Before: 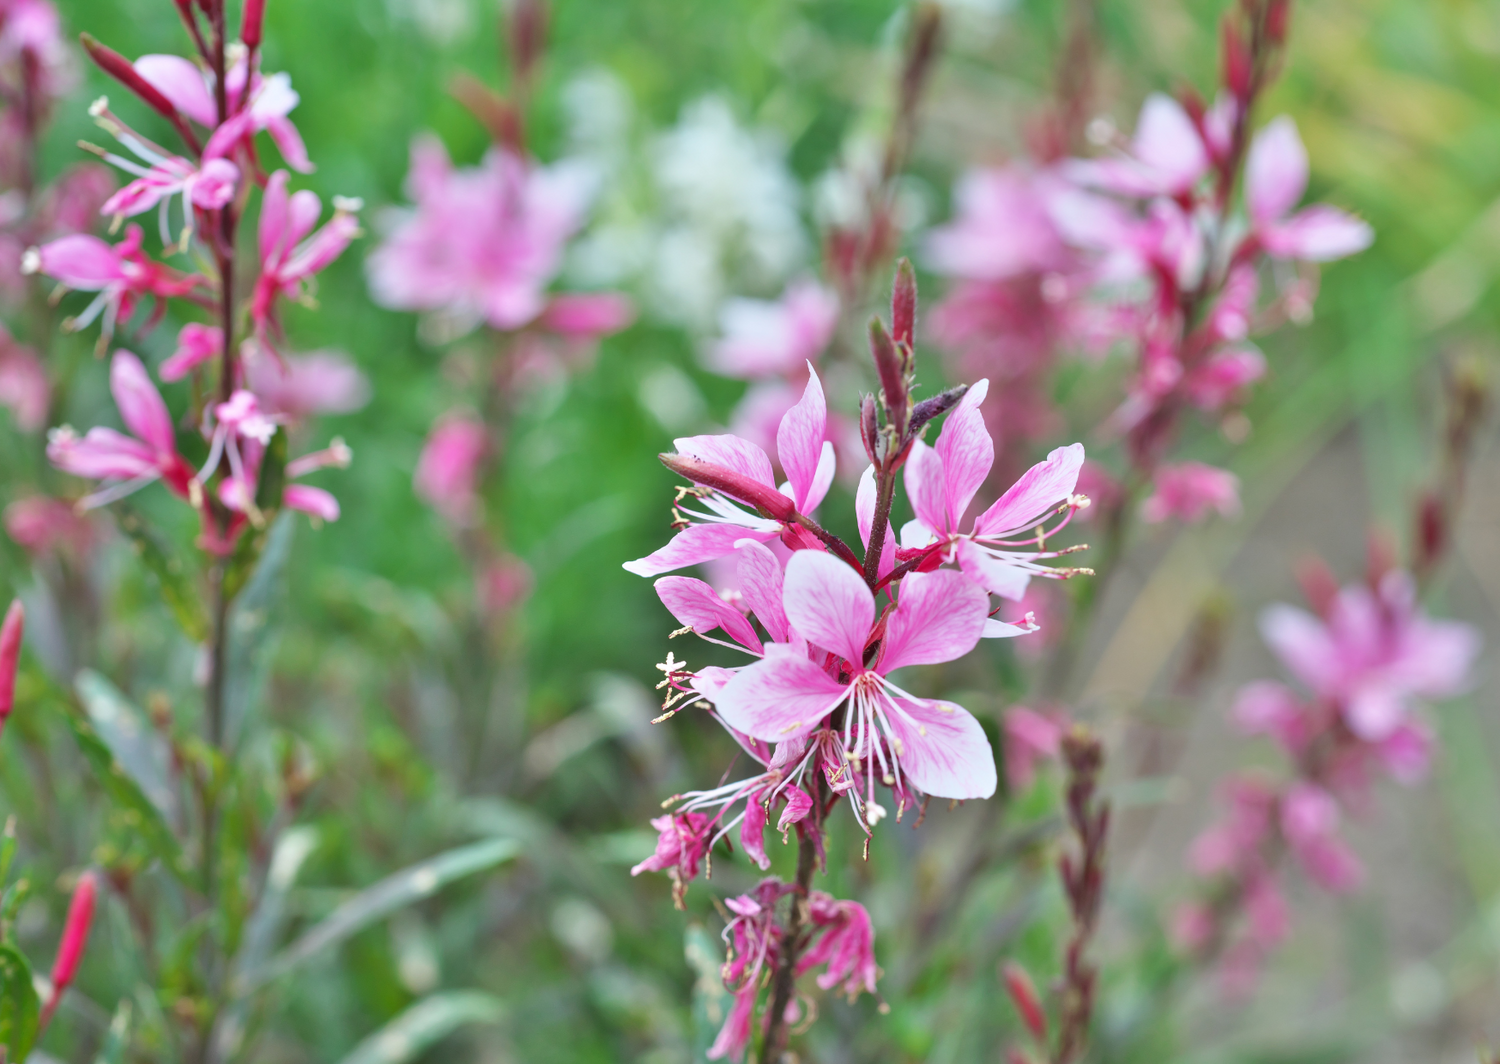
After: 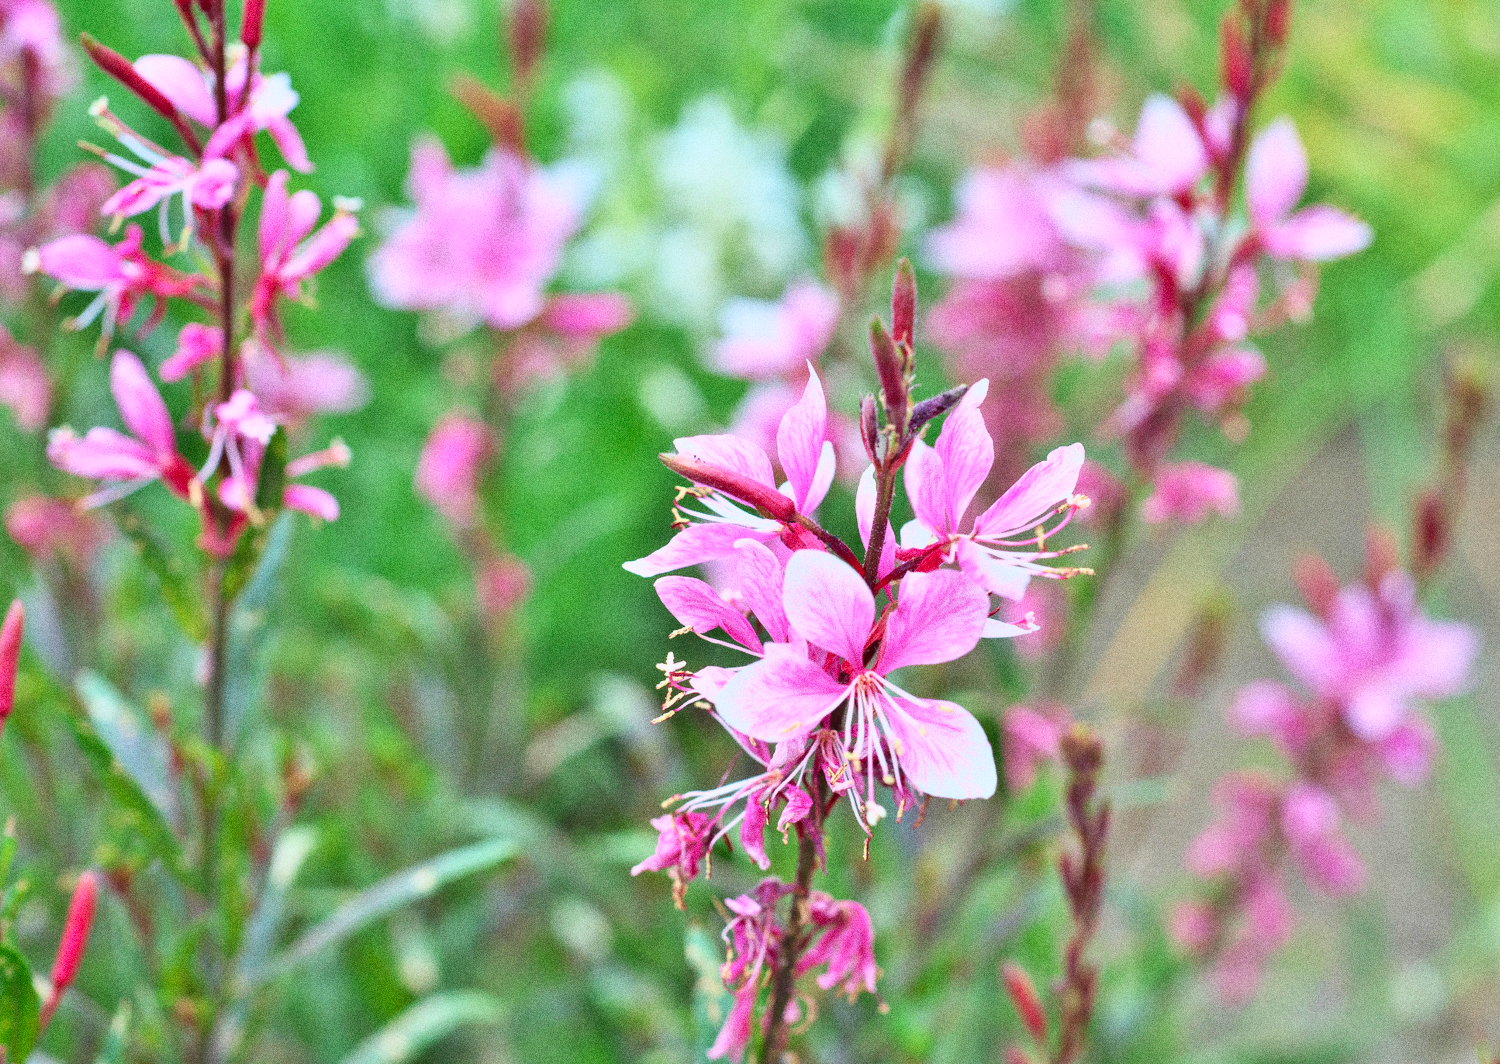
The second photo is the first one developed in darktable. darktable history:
tone curve: curves: ch0 [(0, 0) (0.091, 0.075) (0.409, 0.457) (0.733, 0.82) (0.844, 0.908) (0.909, 0.942) (1, 0.973)]; ch1 [(0, 0) (0.437, 0.404) (0.5, 0.5) (0.529, 0.556) (0.58, 0.606) (0.616, 0.654) (1, 1)]; ch2 [(0, 0) (0.442, 0.415) (0.5, 0.5) (0.535, 0.557) (0.585, 0.62) (1, 1)], color space Lab, independent channels, preserve colors none
grain: coarseness 0.09 ISO, strength 40%
